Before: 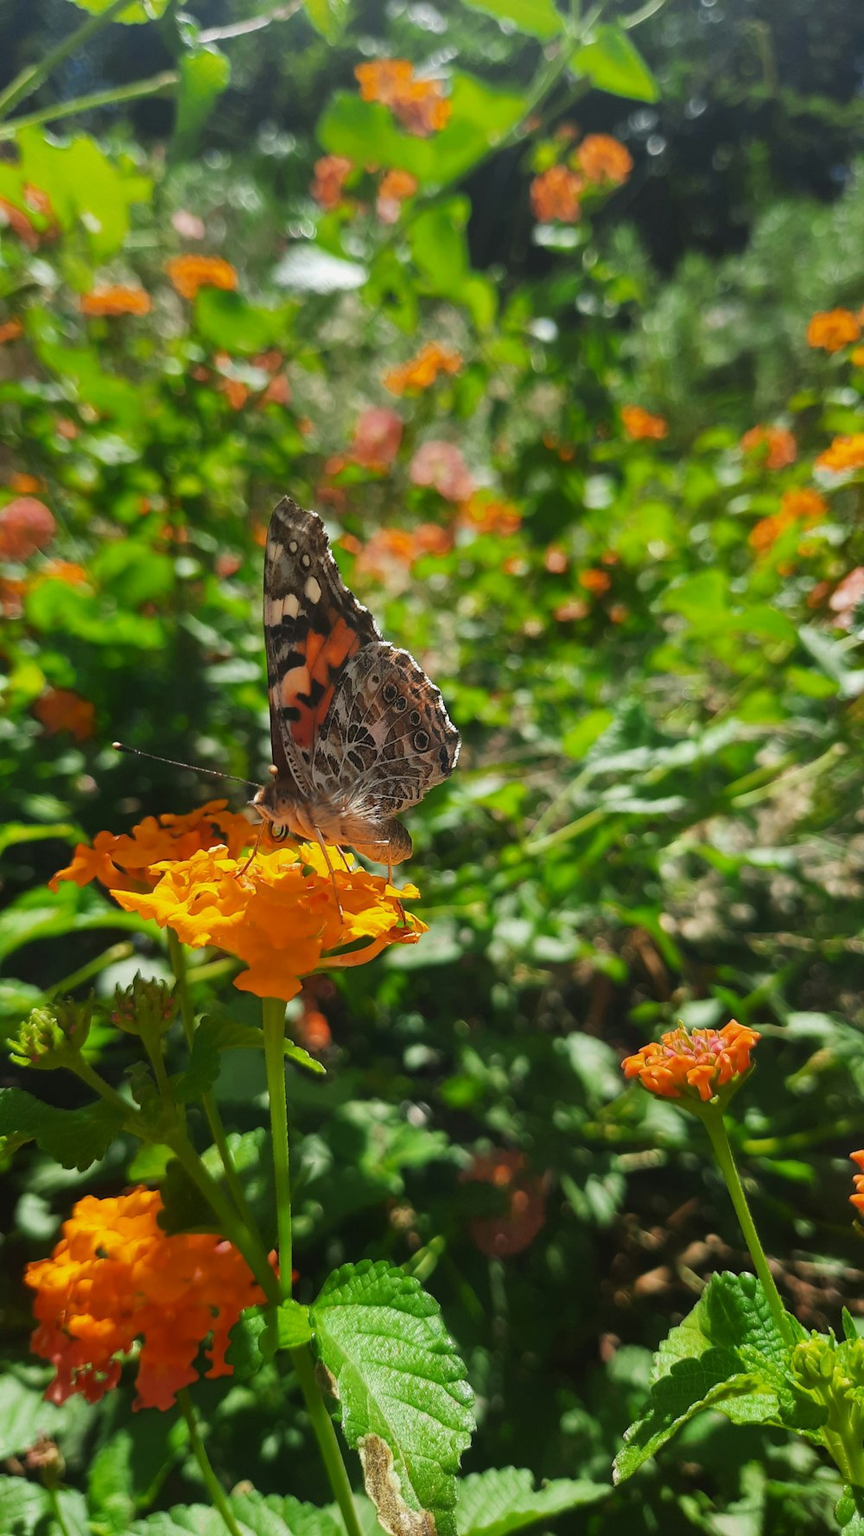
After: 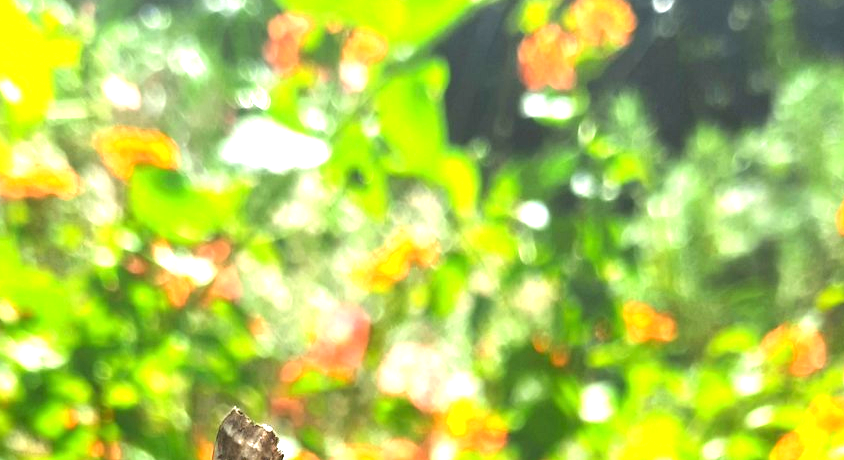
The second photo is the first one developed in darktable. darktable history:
exposure: black level correction 0, exposure 1.885 EV, compensate highlight preservation false
crop and rotate: left 9.665%, top 9.396%, right 5.872%, bottom 64.712%
